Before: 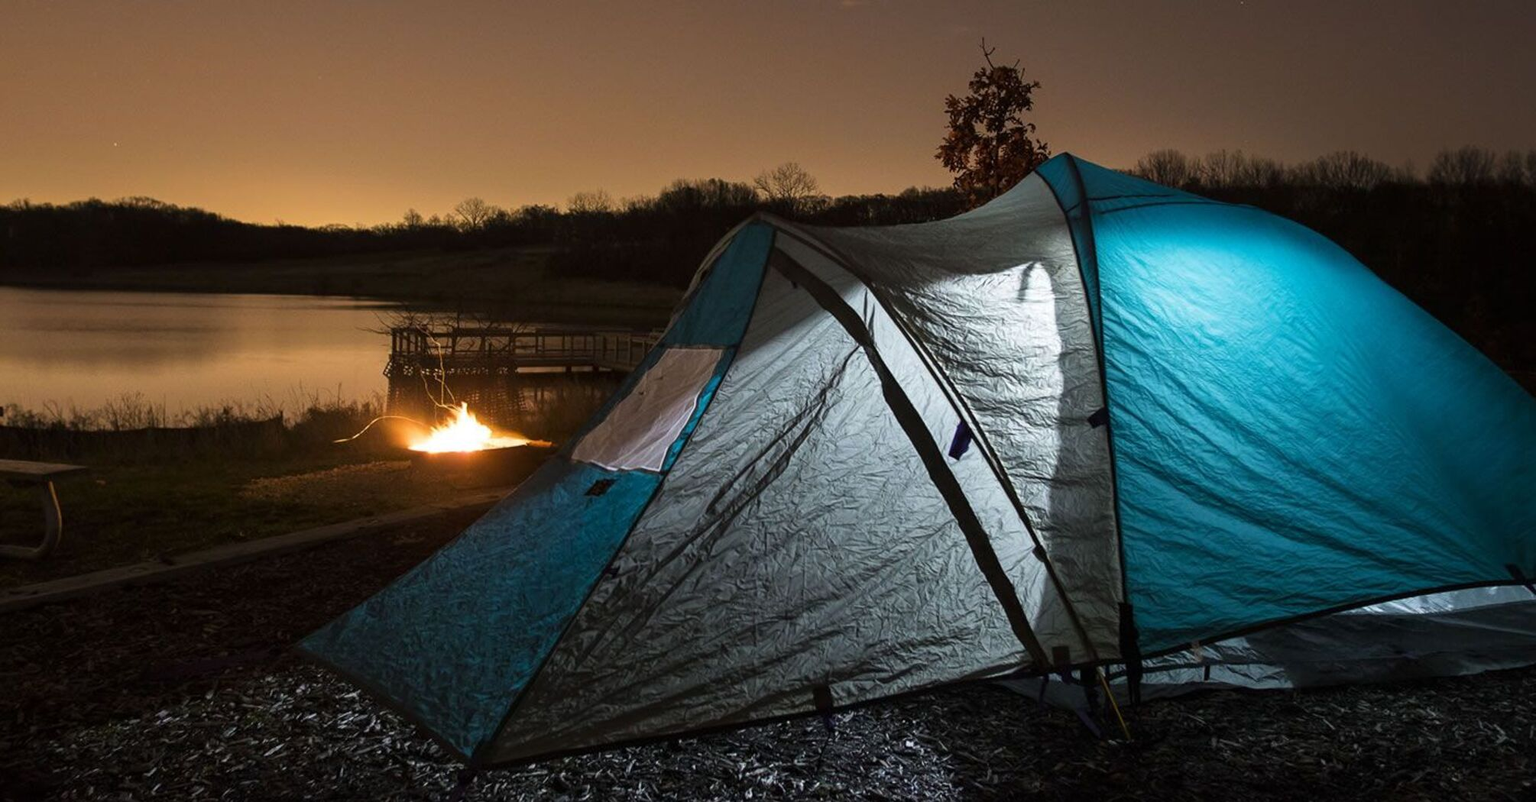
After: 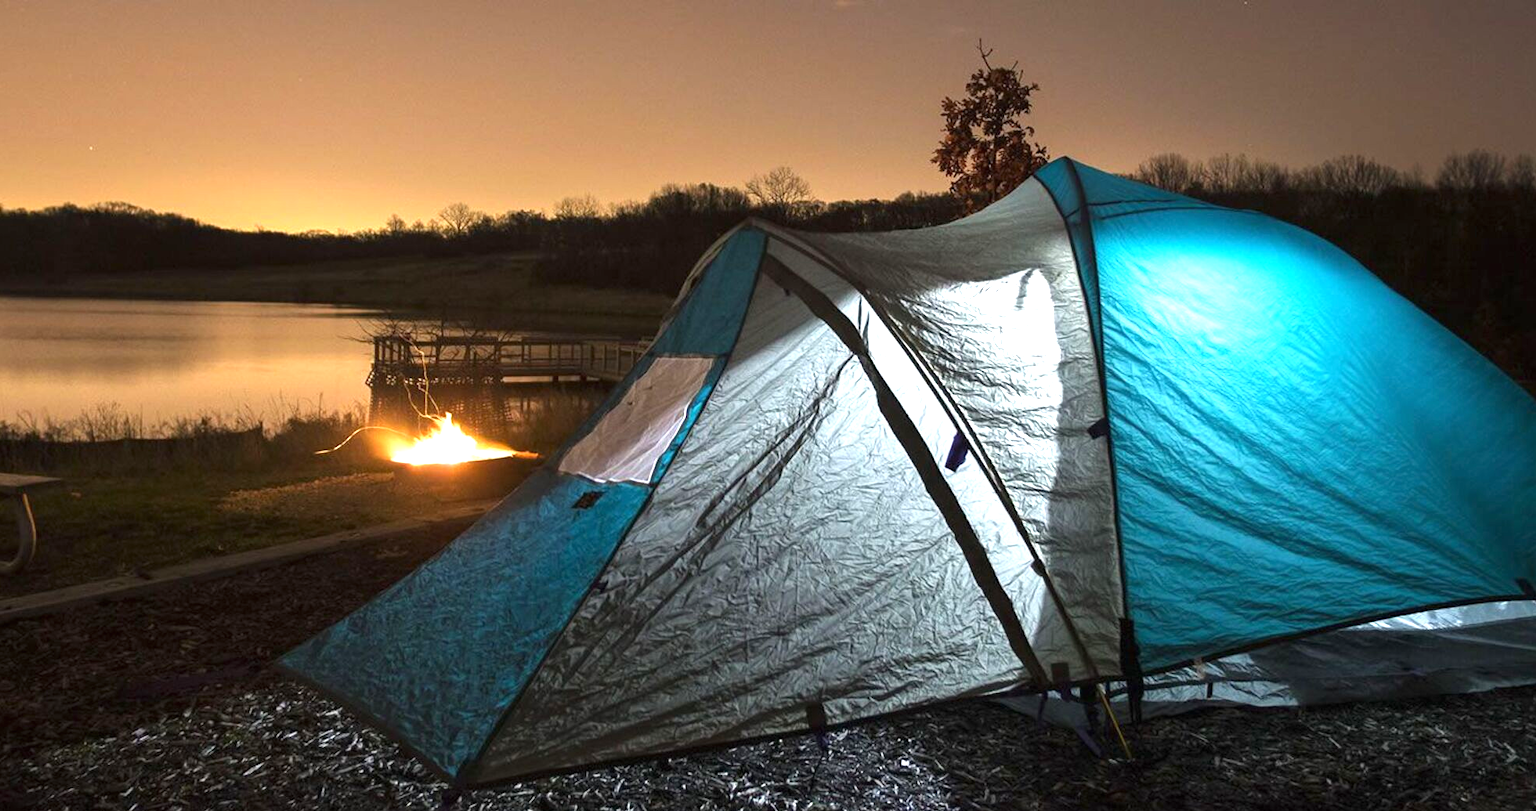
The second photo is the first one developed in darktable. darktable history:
crop and rotate: left 1.774%, right 0.633%, bottom 1.28%
exposure: black level correction 0, exposure 1.1 EV, compensate highlight preservation false
